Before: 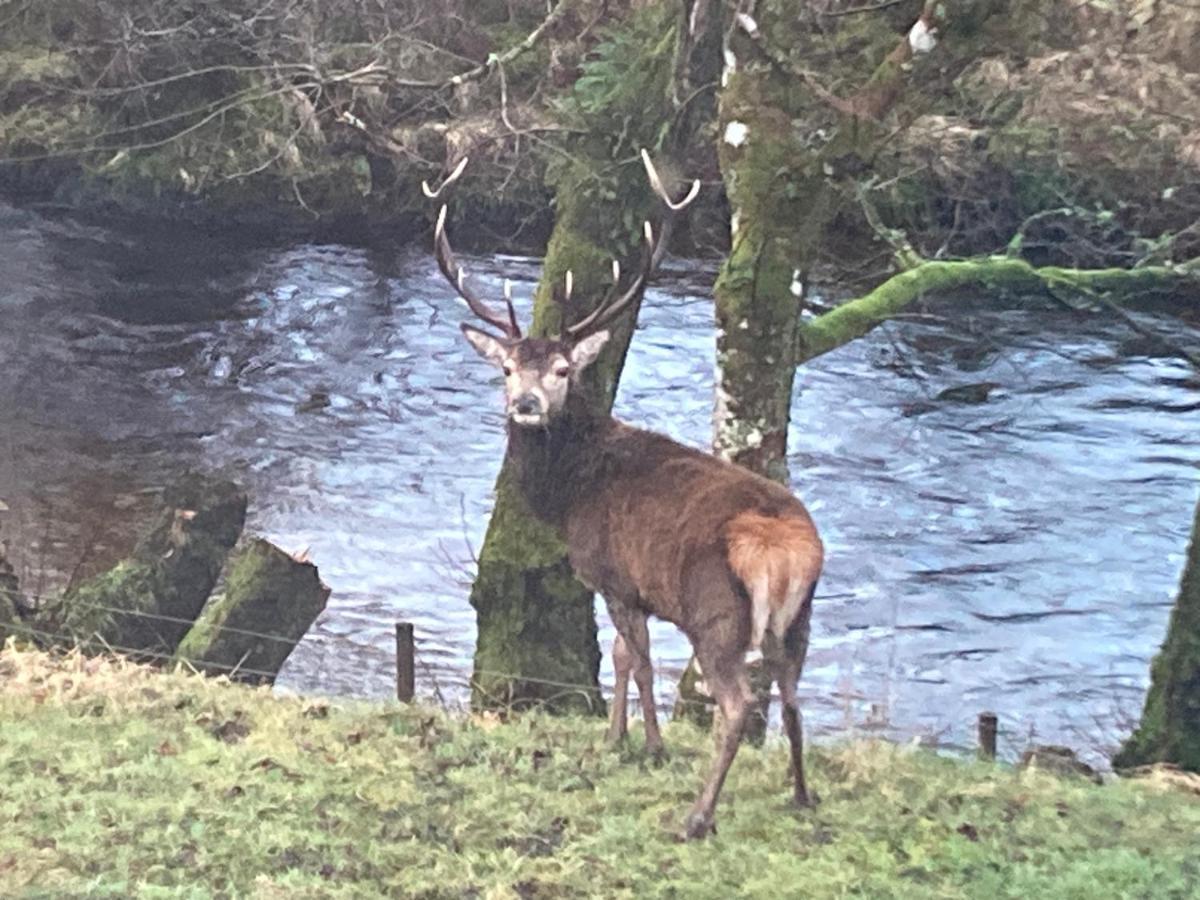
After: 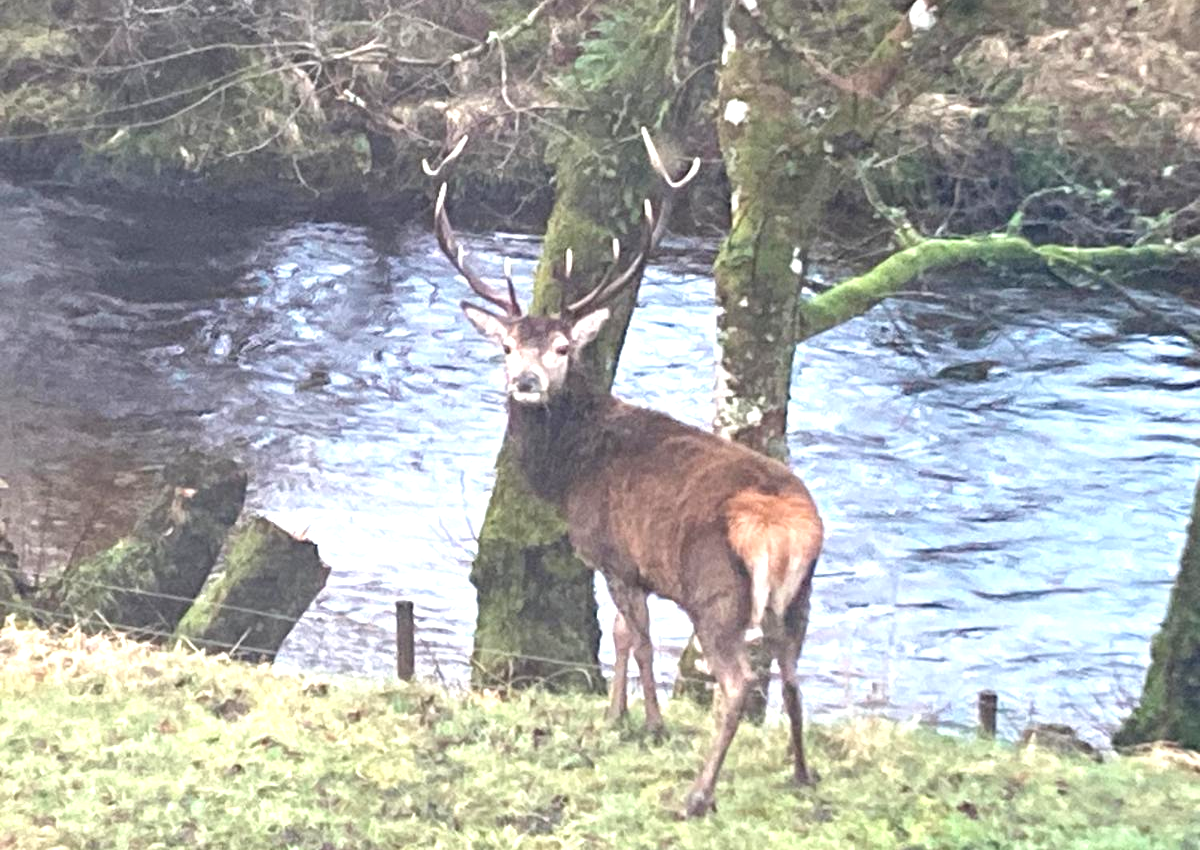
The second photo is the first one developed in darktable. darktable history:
crop and rotate: top 2.479%, bottom 3.018%
exposure: black level correction 0, exposure 0.7 EV, compensate exposure bias true, compensate highlight preservation false
